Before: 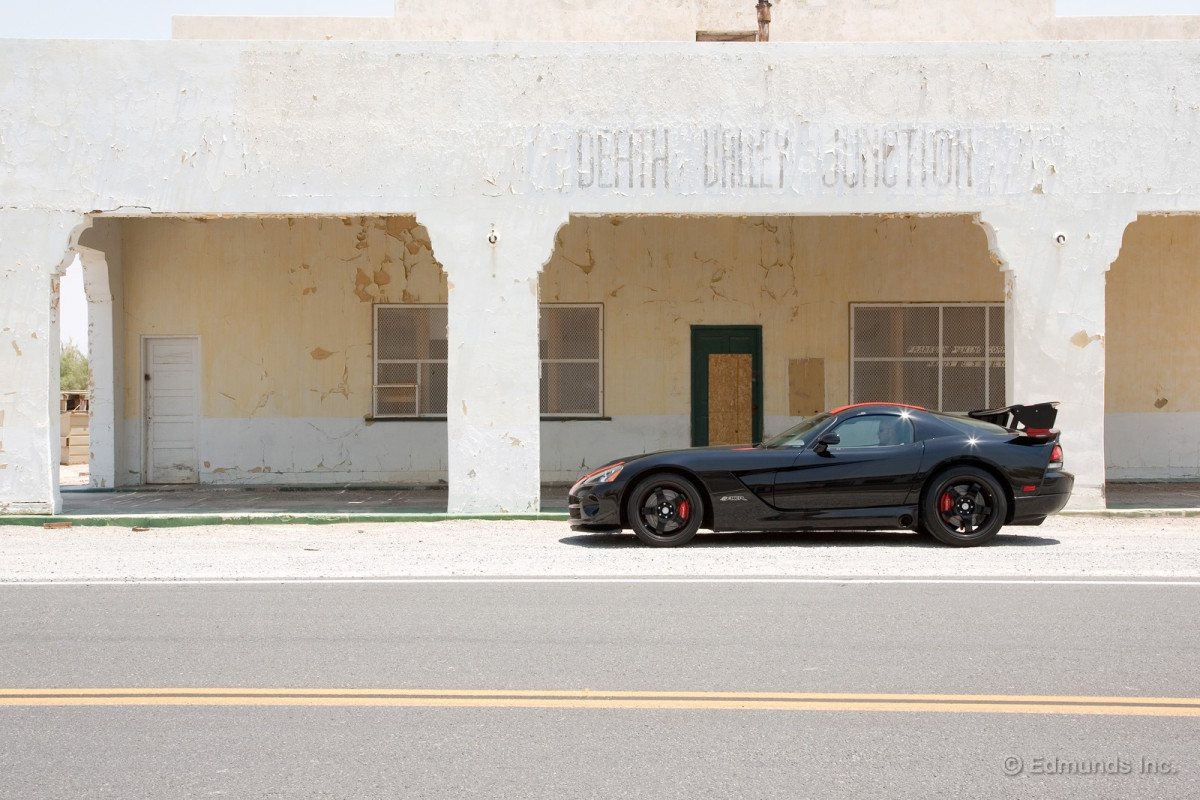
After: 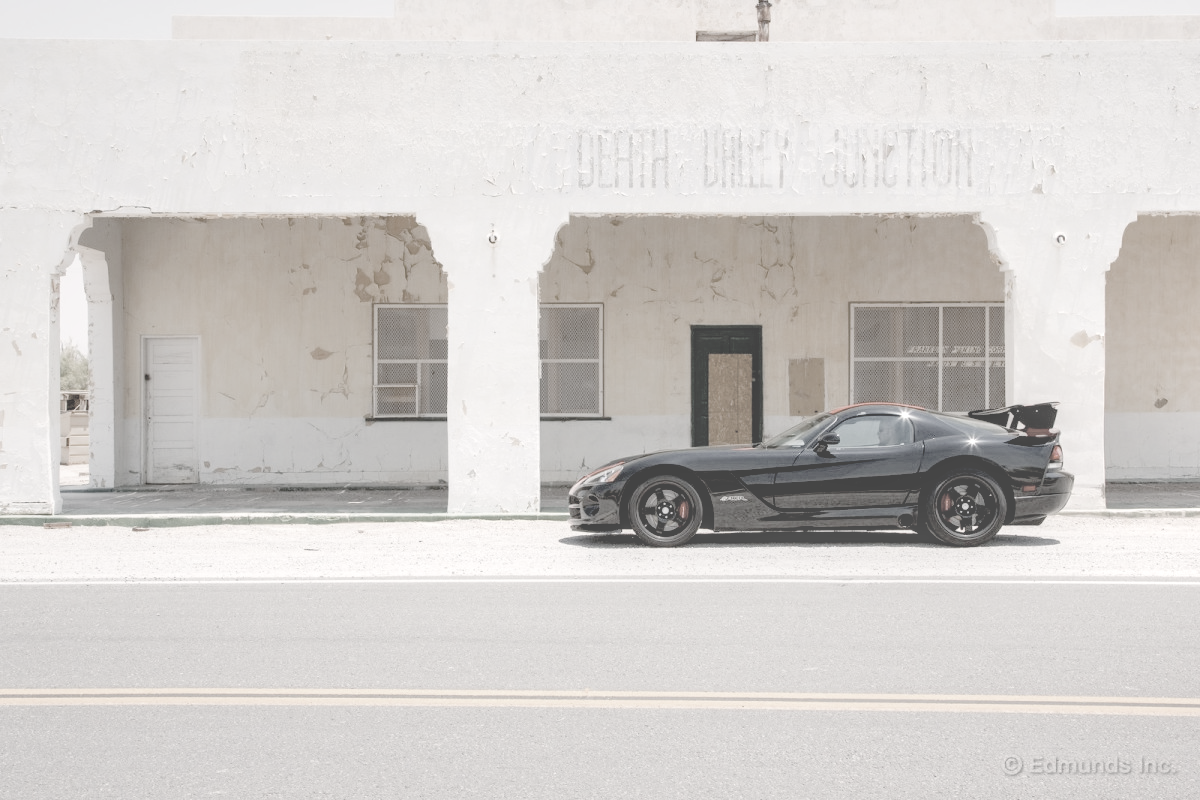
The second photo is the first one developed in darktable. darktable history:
color balance rgb: highlights gain › chroma 1.053%, highlights gain › hue 52.34°, linear chroma grading › shadows -2.092%, linear chroma grading › highlights -14.031%, linear chroma grading › global chroma -9.761%, linear chroma grading › mid-tones -9.779%, perceptual saturation grading › global saturation 30.555%, global vibrance 16.007%, saturation formula JzAzBz (2021)
local contrast: highlights 19%, detail 185%
contrast brightness saturation: contrast -0.307, brightness 0.749, saturation -0.795
exposure: black level correction 0.014, compensate exposure bias true, compensate highlight preservation false
